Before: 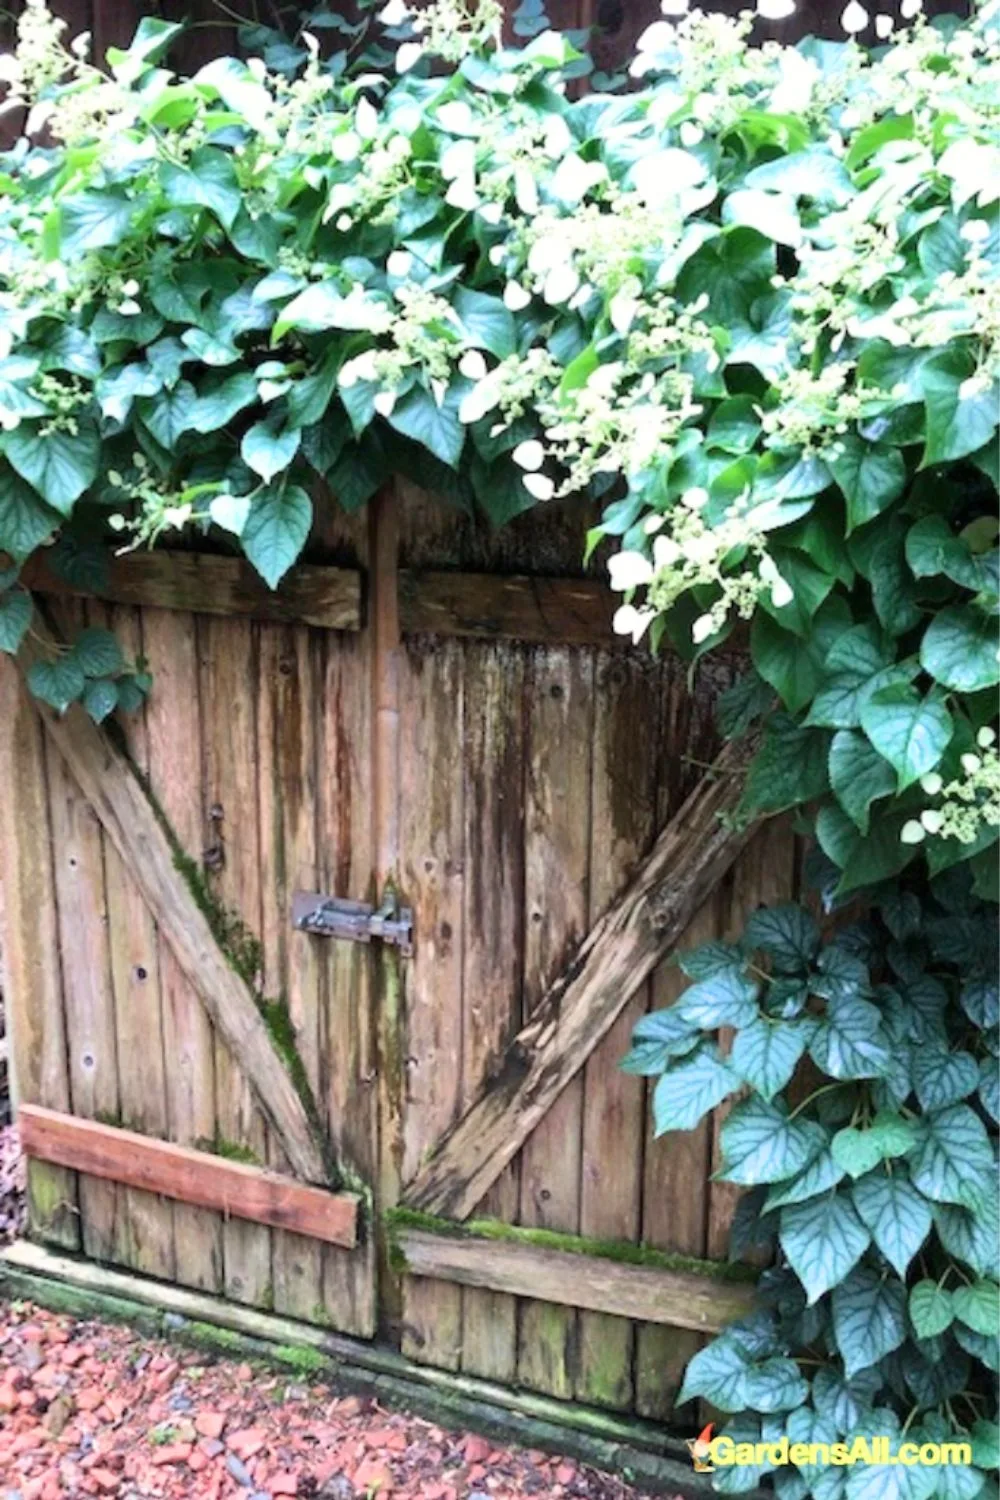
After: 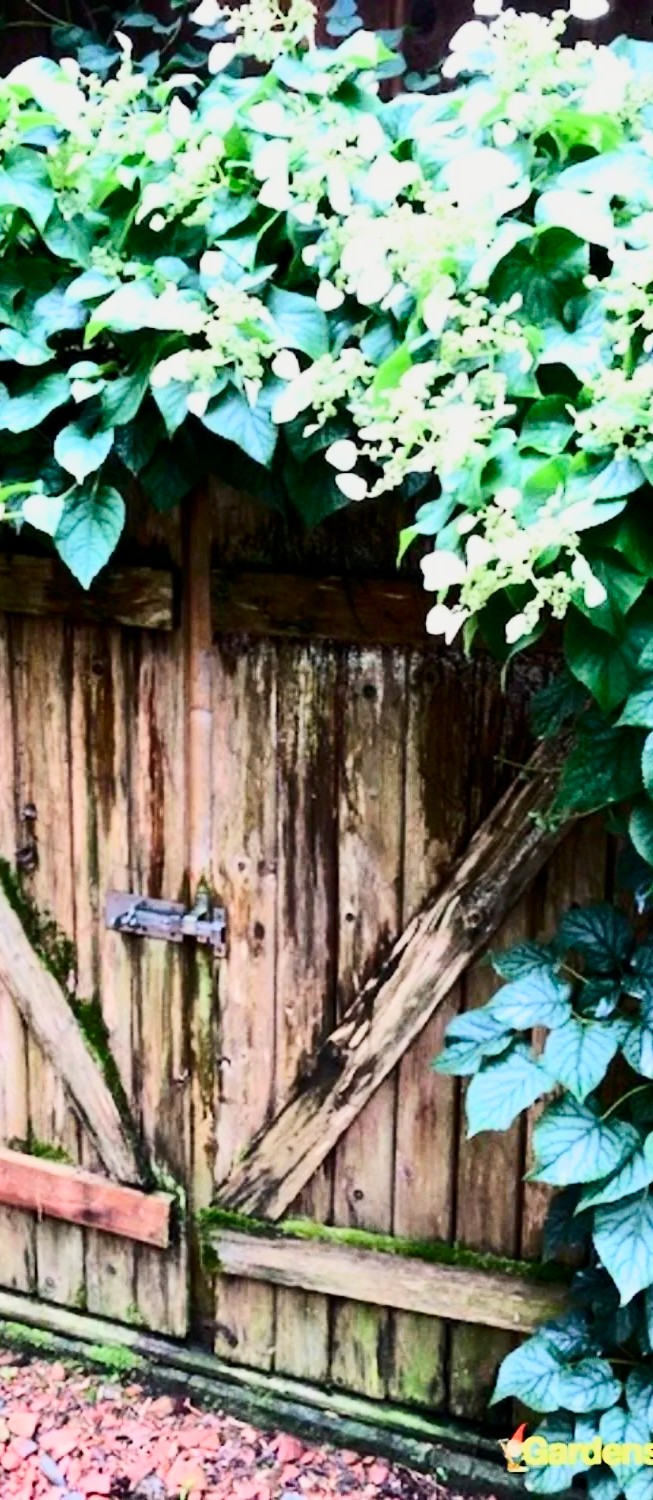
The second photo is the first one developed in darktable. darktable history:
contrast brightness saturation: contrast 0.405, brightness 0.054, saturation 0.249
filmic rgb: black relative exposure -7.65 EV, white relative exposure 4.56 EV, hardness 3.61
color correction: highlights b* 0.067, saturation 1.12
crop and rotate: left 18.71%, right 15.987%
